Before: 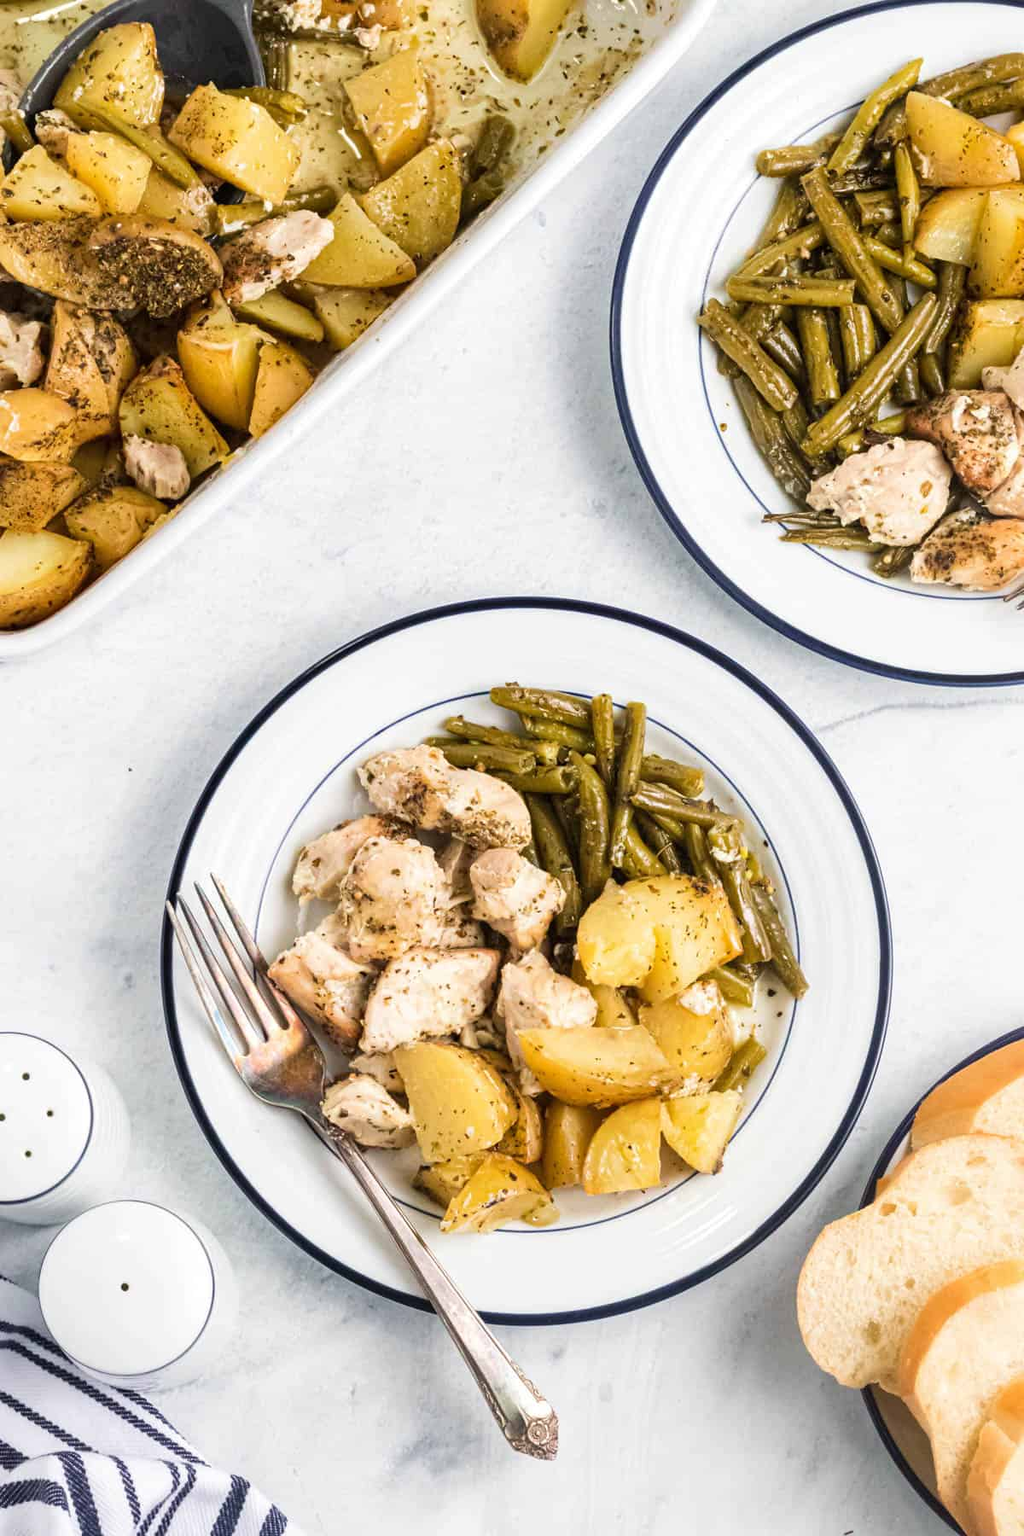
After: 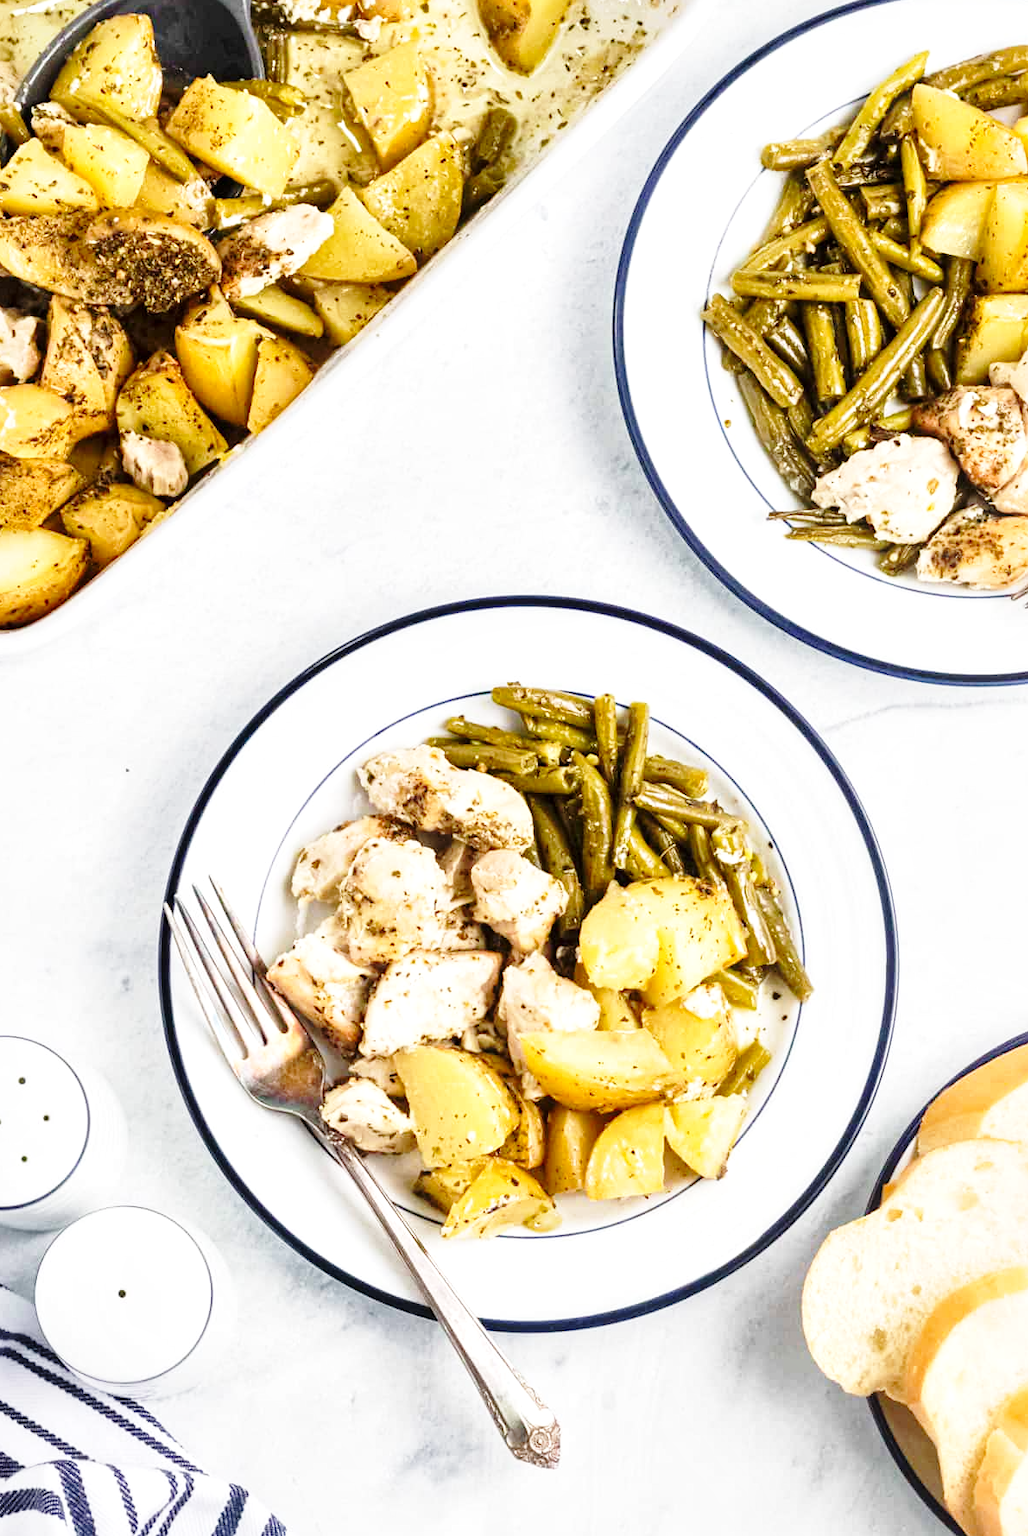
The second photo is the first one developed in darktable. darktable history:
base curve: curves: ch0 [(0, 0) (0.028, 0.03) (0.121, 0.232) (0.46, 0.748) (0.859, 0.968) (1, 1)], preserve colors none
crop: left 0.445%, top 0.557%, right 0.243%, bottom 0.577%
local contrast: mode bilateral grid, contrast 21, coarseness 51, detail 139%, midtone range 0.2
